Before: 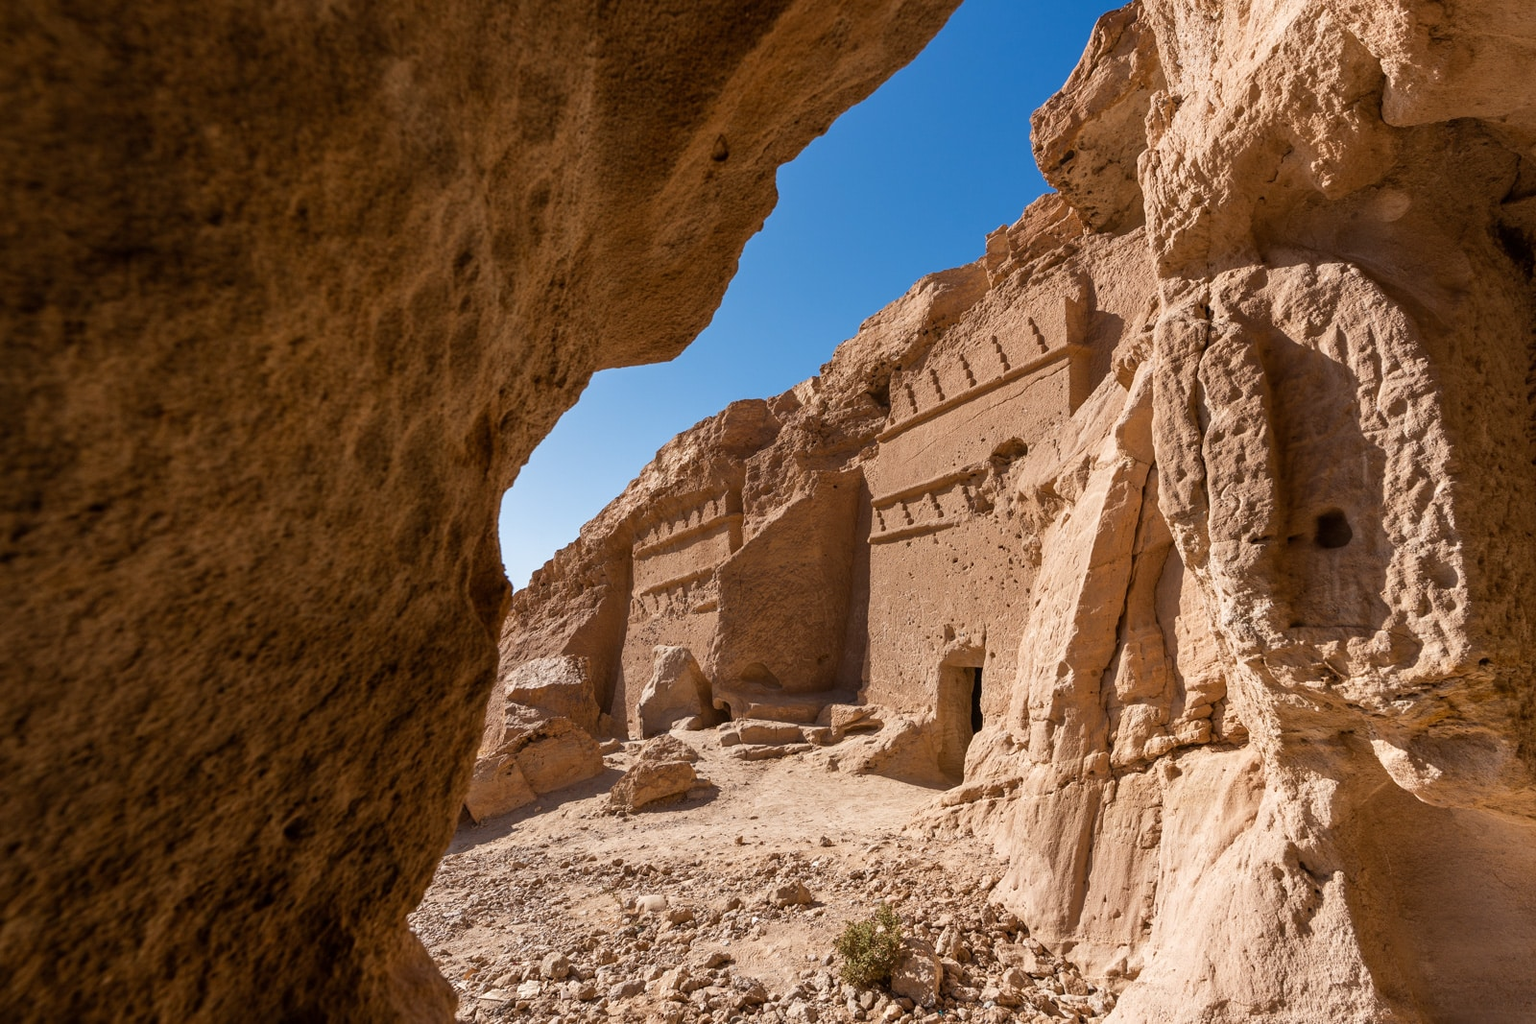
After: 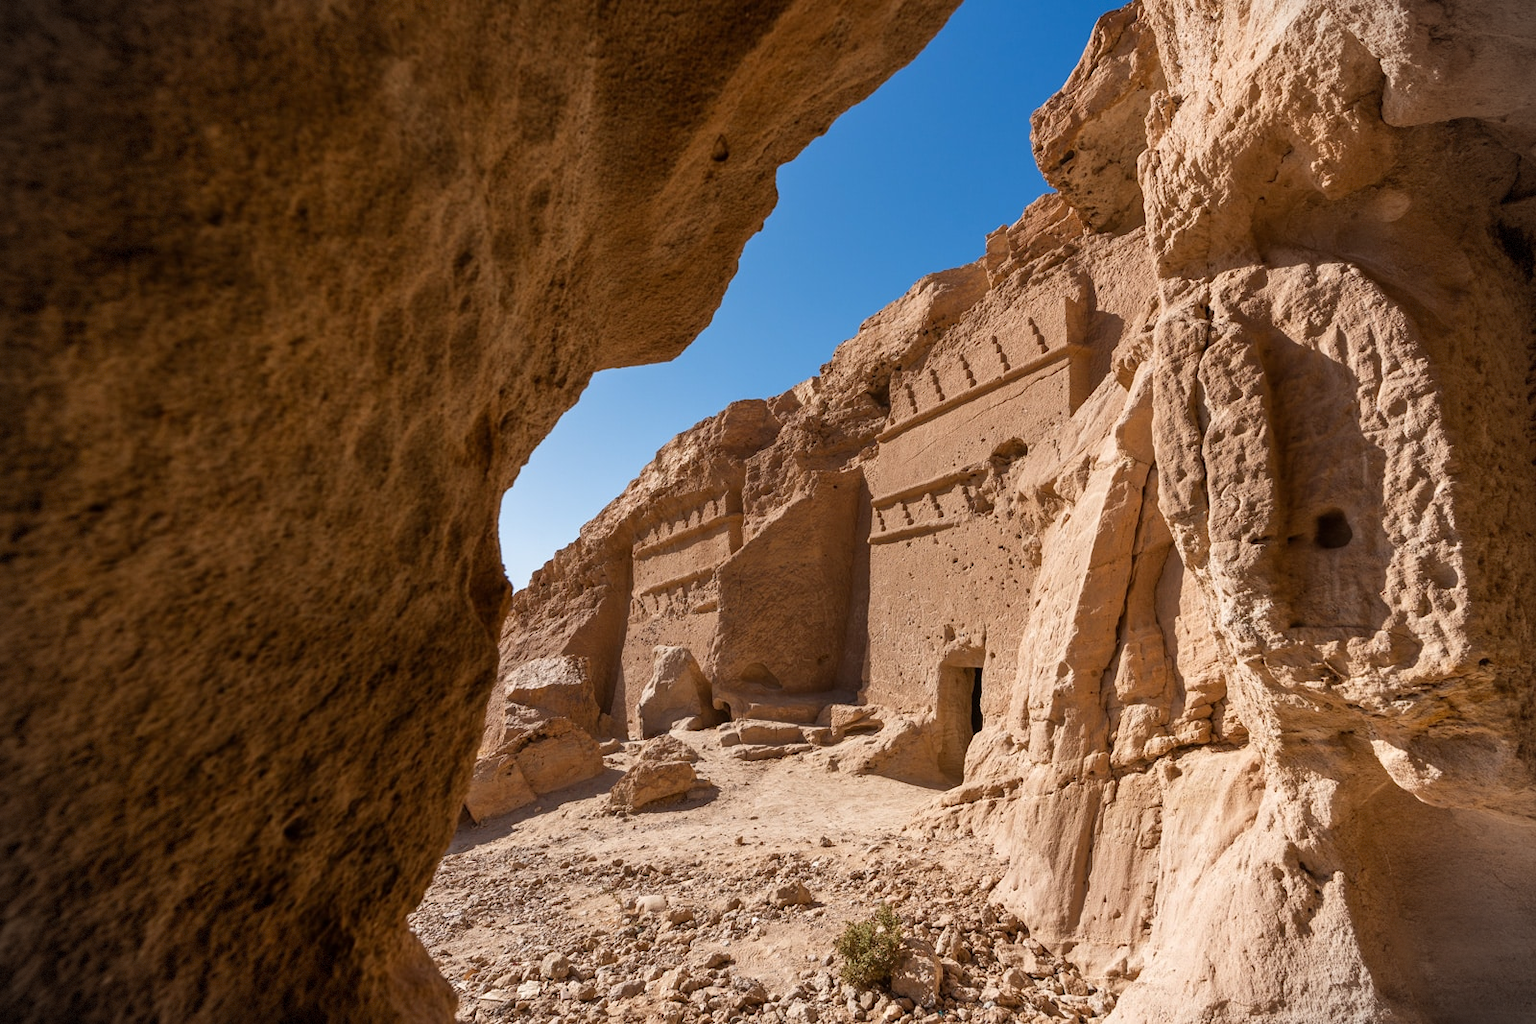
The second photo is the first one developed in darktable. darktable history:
vignetting: fall-off start 88.8%, fall-off radius 44.21%, width/height ratio 1.154, dithering 8-bit output, unbound false
